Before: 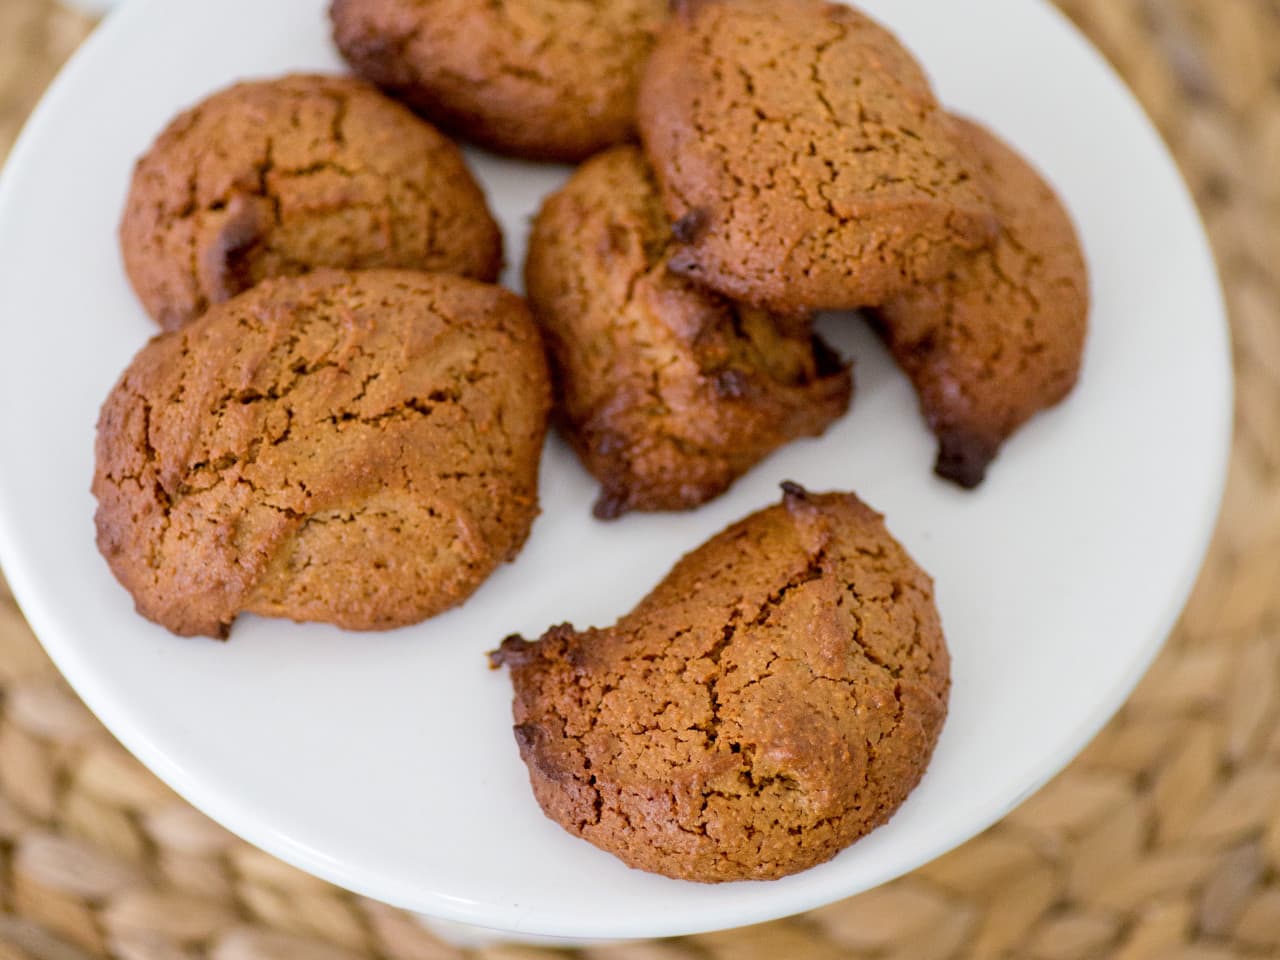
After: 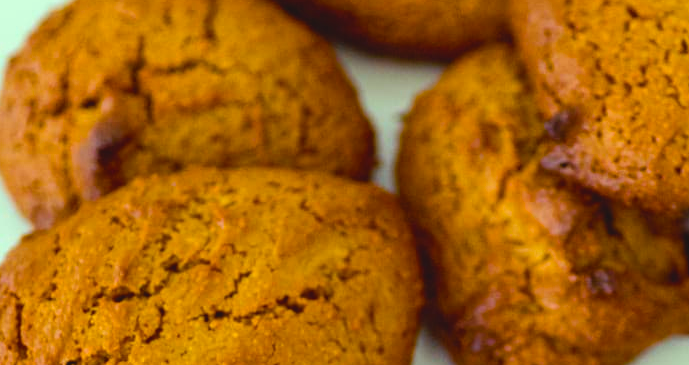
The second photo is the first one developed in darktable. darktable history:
color balance rgb: highlights gain › luminance 15.432%, highlights gain › chroma 7.099%, highlights gain › hue 124.53°, global offset › luminance 0.78%, perceptual saturation grading › global saturation 29.831%, global vibrance 44.624%
crop: left 10.07%, top 10.637%, right 36.1%, bottom 51.24%
